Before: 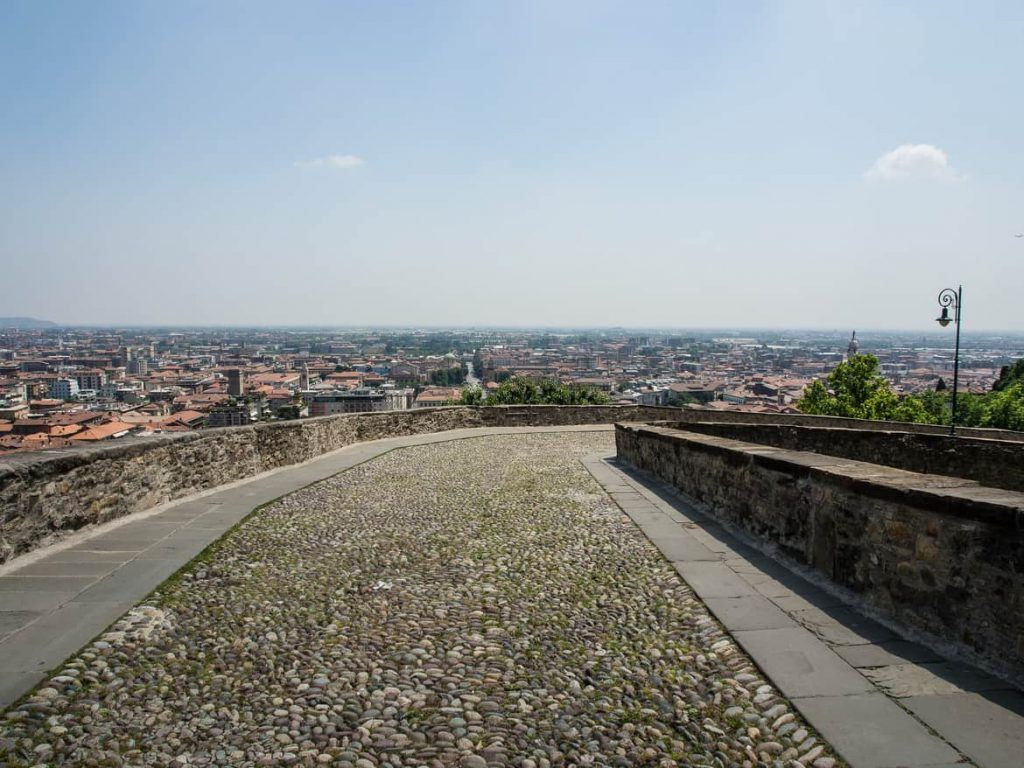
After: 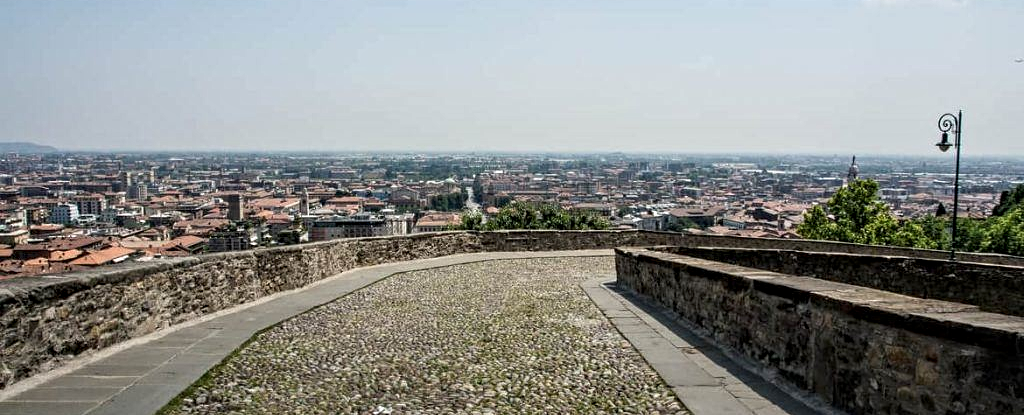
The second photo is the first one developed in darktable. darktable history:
contrast equalizer: y [[0.502, 0.517, 0.543, 0.576, 0.611, 0.631], [0.5 ×6], [0.5 ×6], [0 ×6], [0 ×6]]
crop and rotate: top 22.886%, bottom 22.997%
